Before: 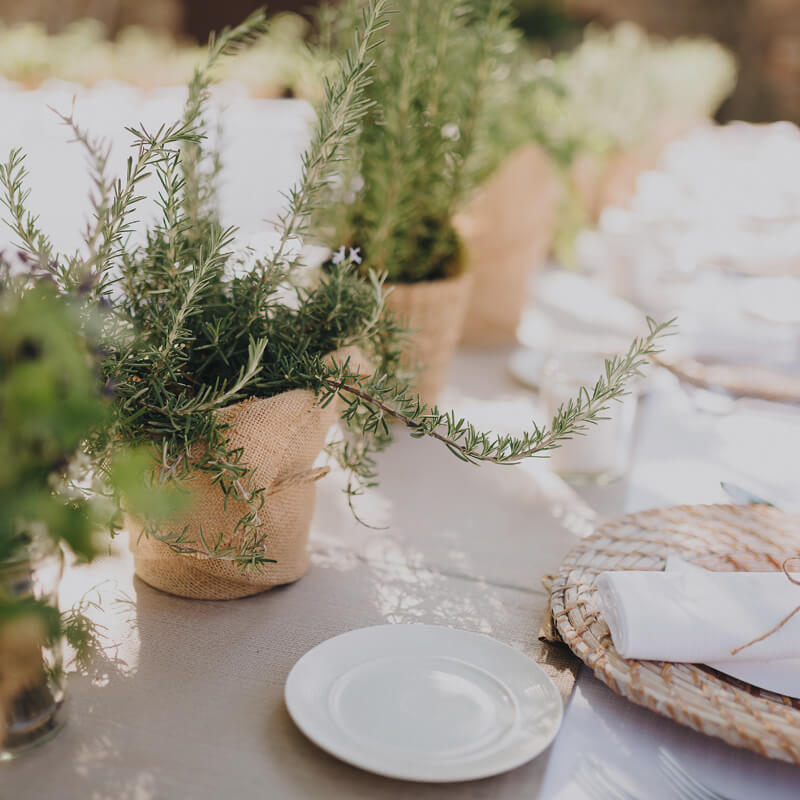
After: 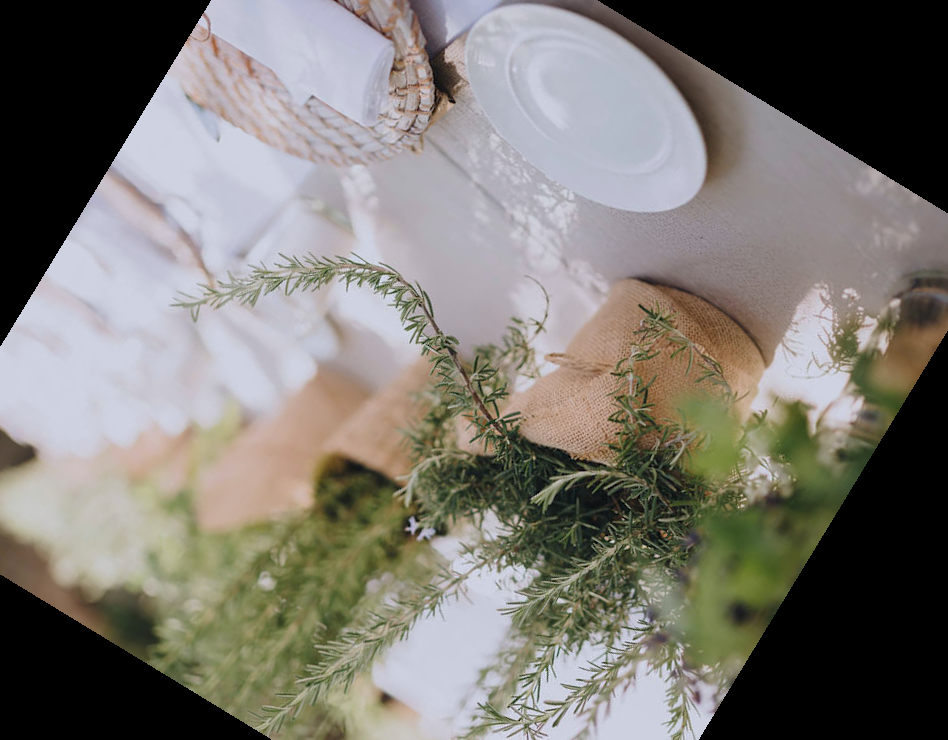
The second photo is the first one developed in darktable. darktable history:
white balance: red 0.984, blue 1.059
crop and rotate: angle 148.68°, left 9.111%, top 15.603%, right 4.588%, bottom 17.041%
